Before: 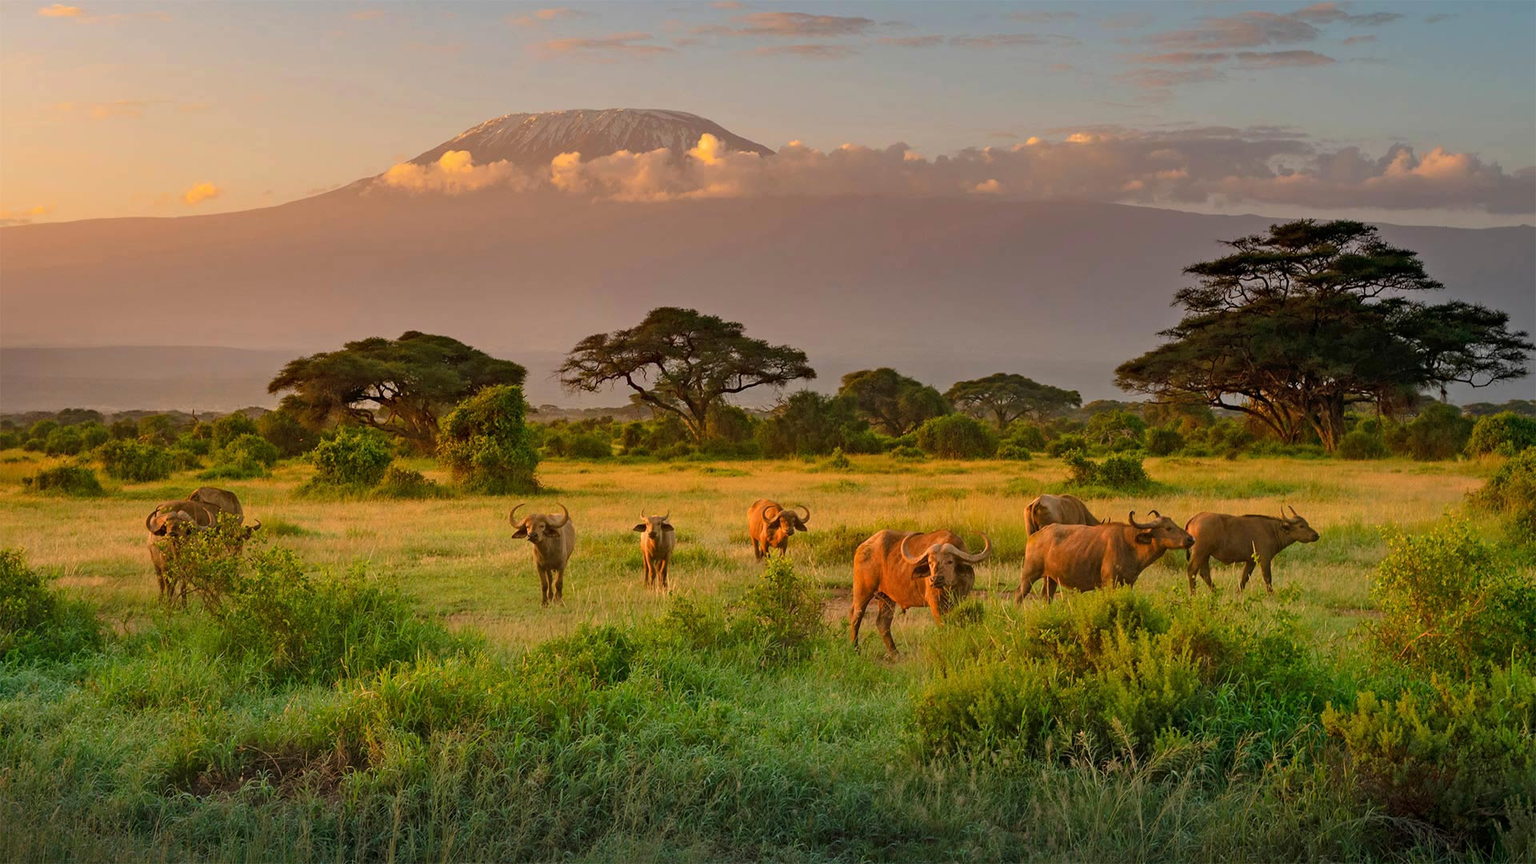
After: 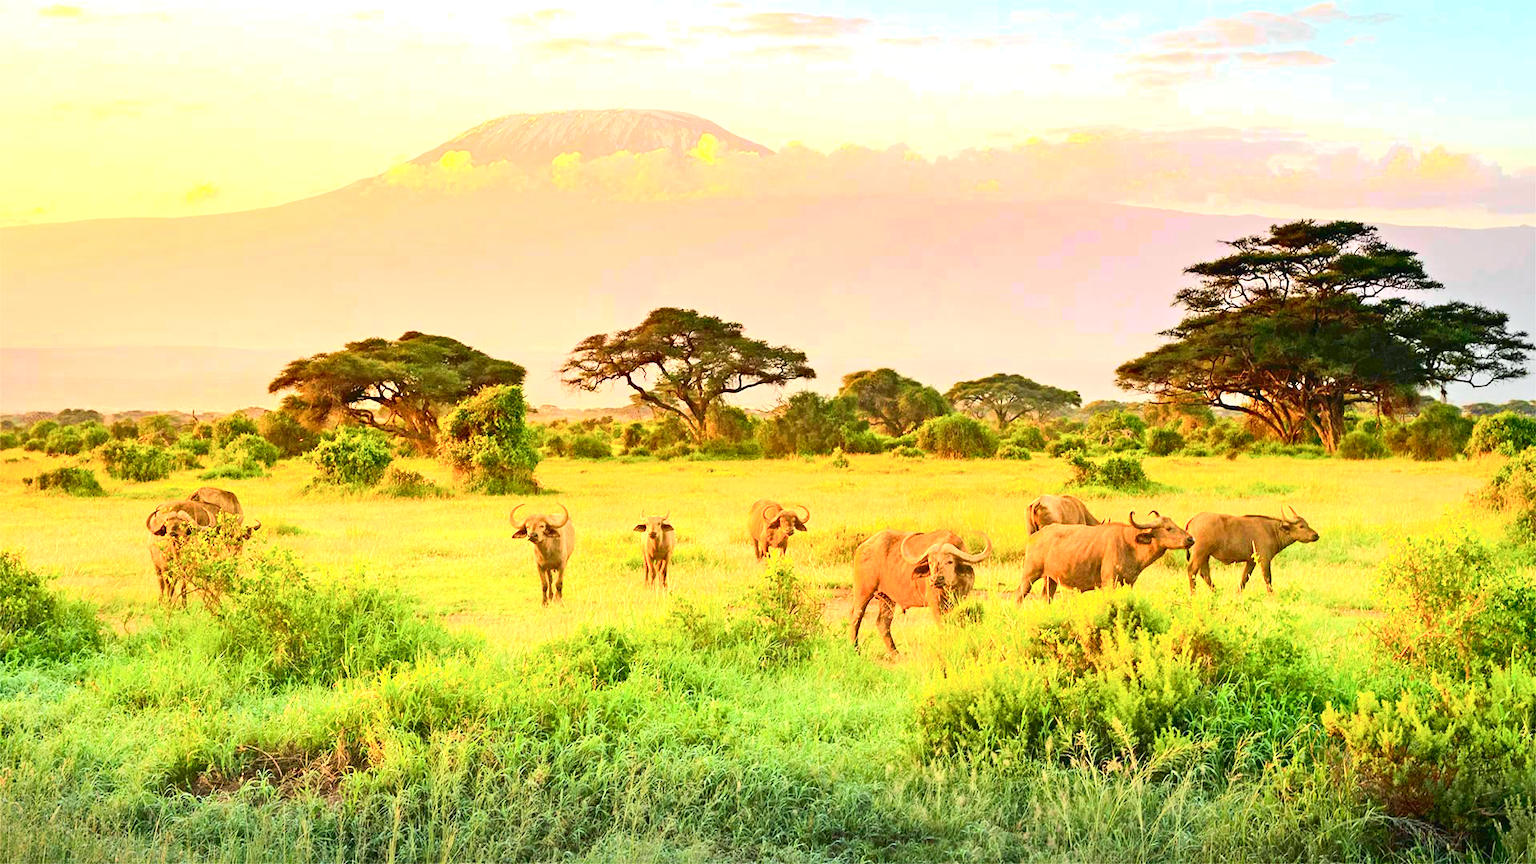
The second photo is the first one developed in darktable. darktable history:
white balance: emerald 1
exposure: exposure 2.003 EV, compensate highlight preservation false
tone curve: curves: ch0 [(0, 0.028) (0.037, 0.05) (0.123, 0.108) (0.19, 0.164) (0.269, 0.247) (0.475, 0.533) (0.595, 0.695) (0.718, 0.823) (0.855, 0.913) (1, 0.982)]; ch1 [(0, 0) (0.243, 0.245) (0.427, 0.41) (0.493, 0.481) (0.505, 0.502) (0.536, 0.545) (0.56, 0.582) (0.611, 0.644) (0.769, 0.807) (1, 1)]; ch2 [(0, 0) (0.249, 0.216) (0.349, 0.321) (0.424, 0.442) (0.476, 0.483) (0.498, 0.499) (0.517, 0.519) (0.532, 0.55) (0.569, 0.608) (0.614, 0.661) (0.706, 0.75) (0.808, 0.809) (0.991, 0.968)], color space Lab, independent channels, preserve colors none
